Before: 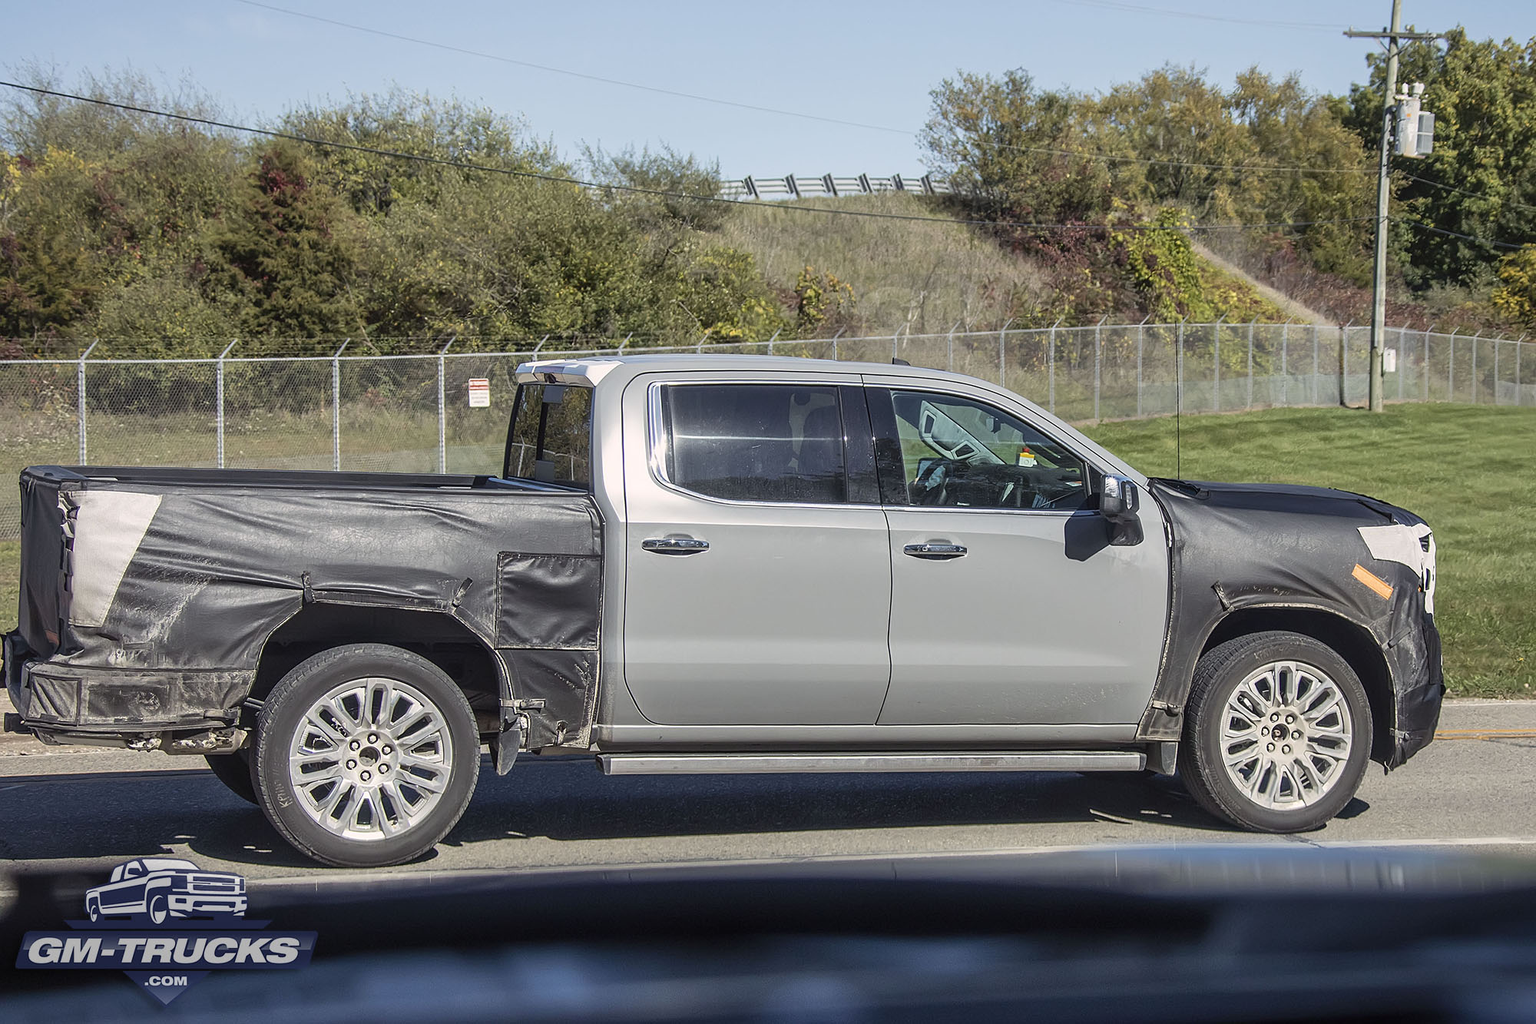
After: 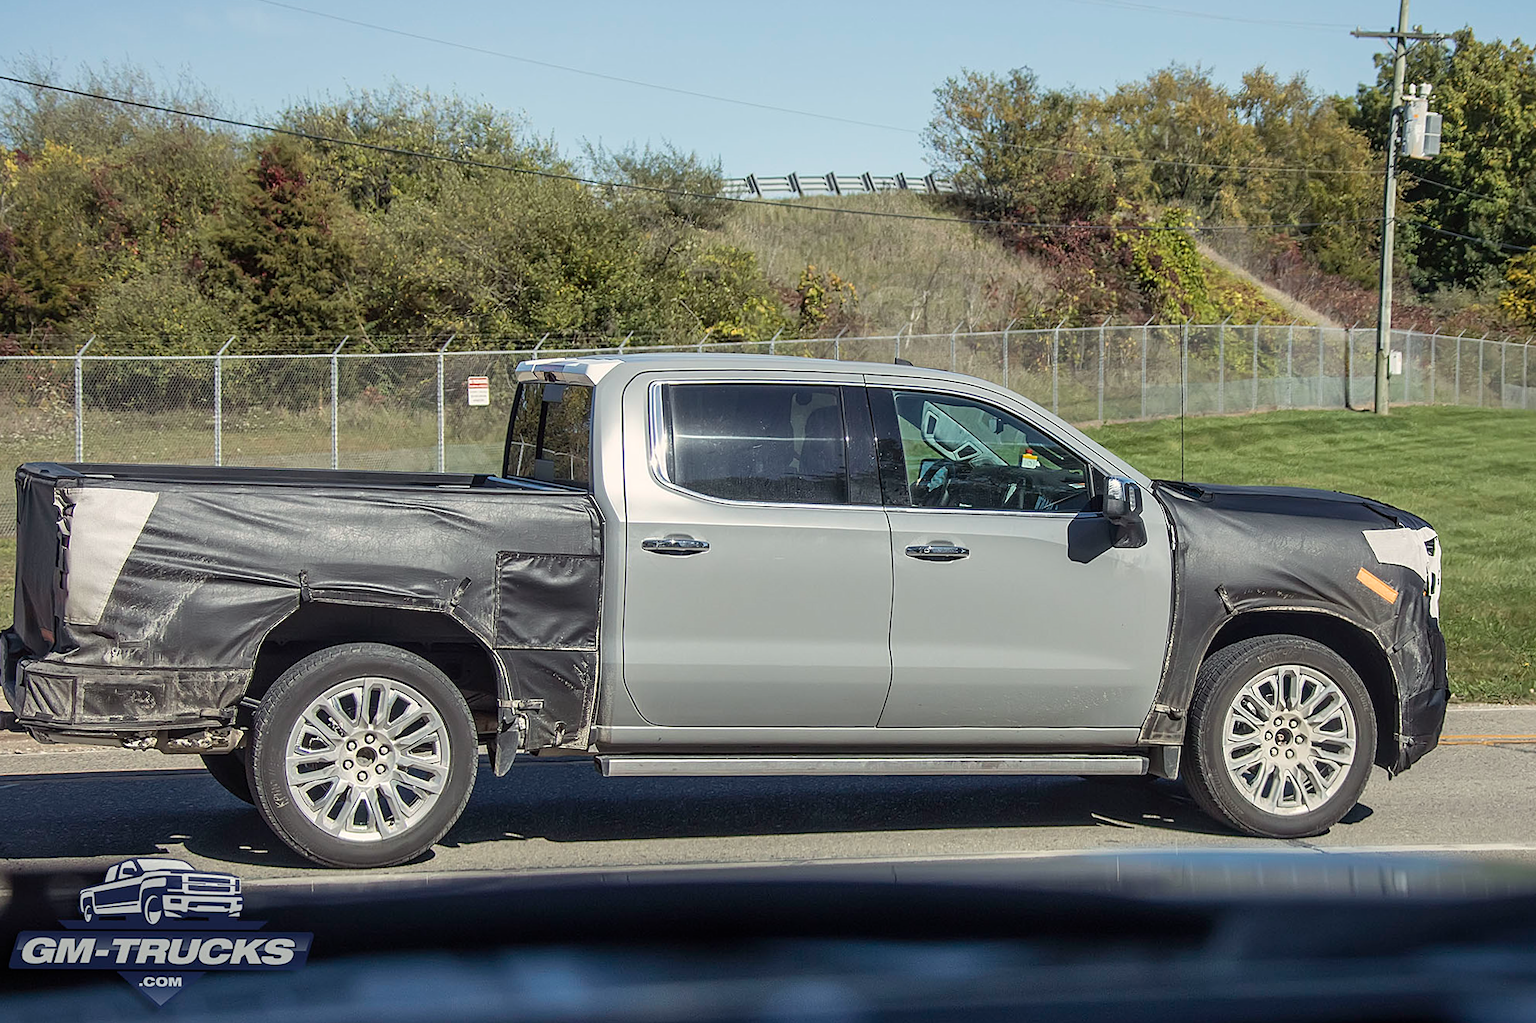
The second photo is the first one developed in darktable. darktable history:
color correction: highlights a* -2.63, highlights b* 2.46
sharpen: amount 0.206
crop and rotate: angle -0.269°
